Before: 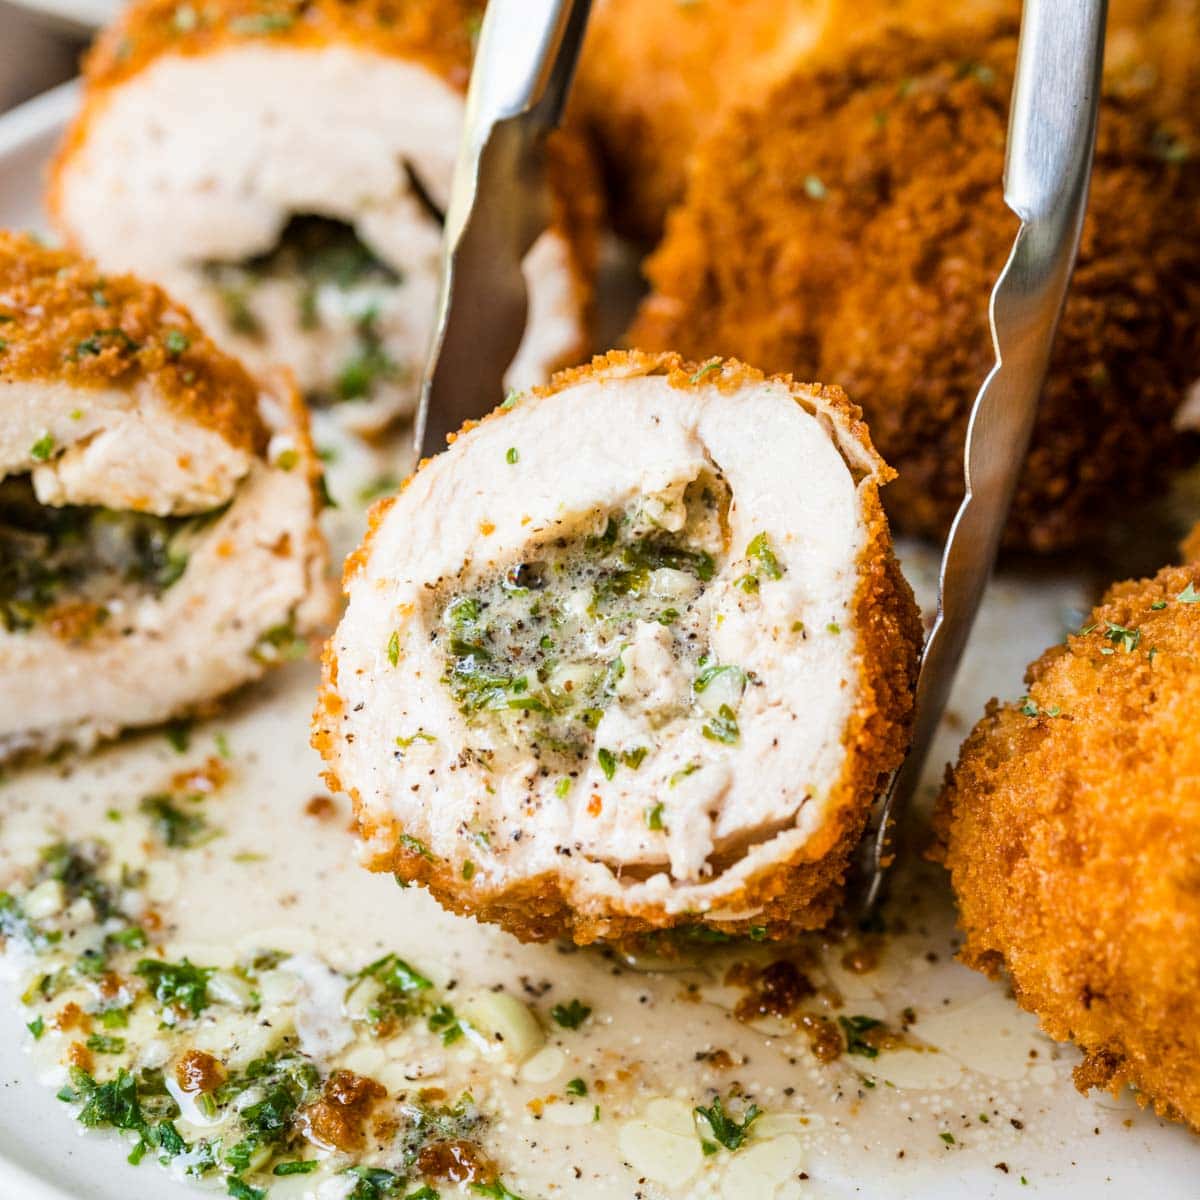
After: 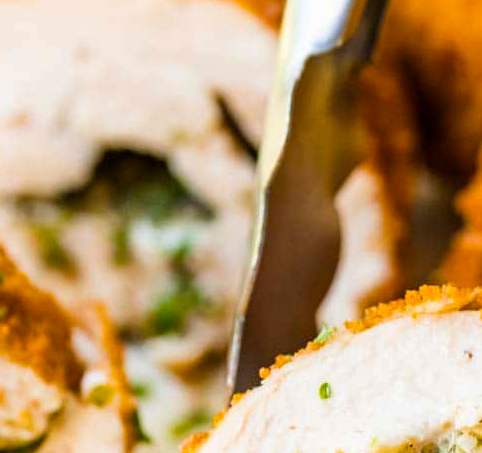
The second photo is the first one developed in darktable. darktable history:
crop: left 15.629%, top 5.437%, right 44.196%, bottom 56.738%
color balance rgb: perceptual saturation grading › global saturation 0.706%, global vibrance 44.712%
